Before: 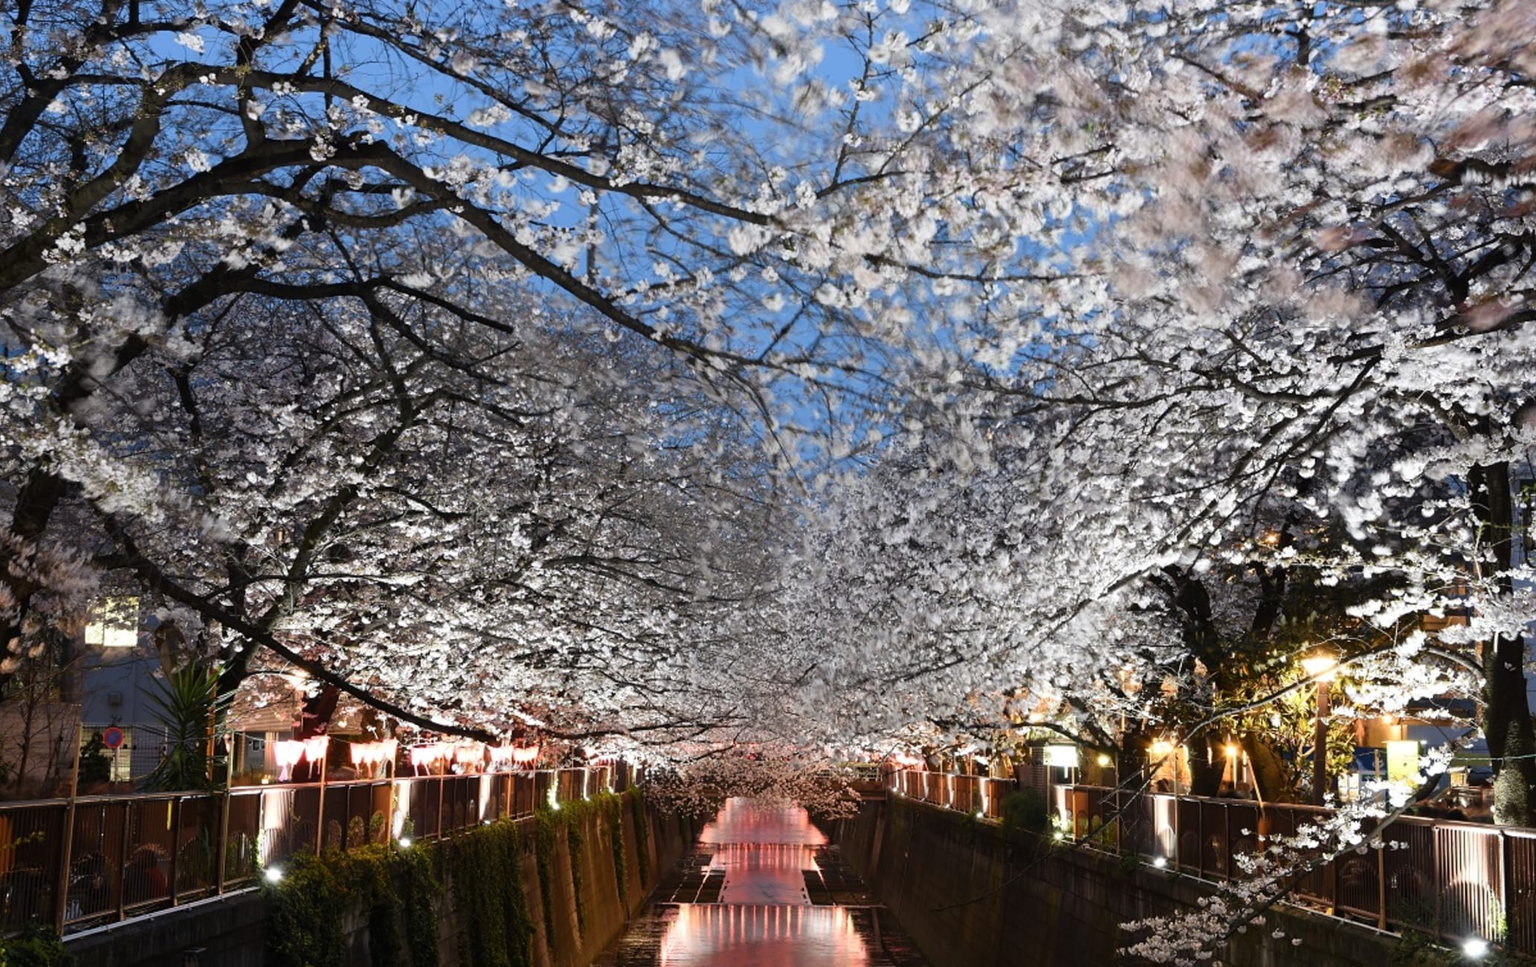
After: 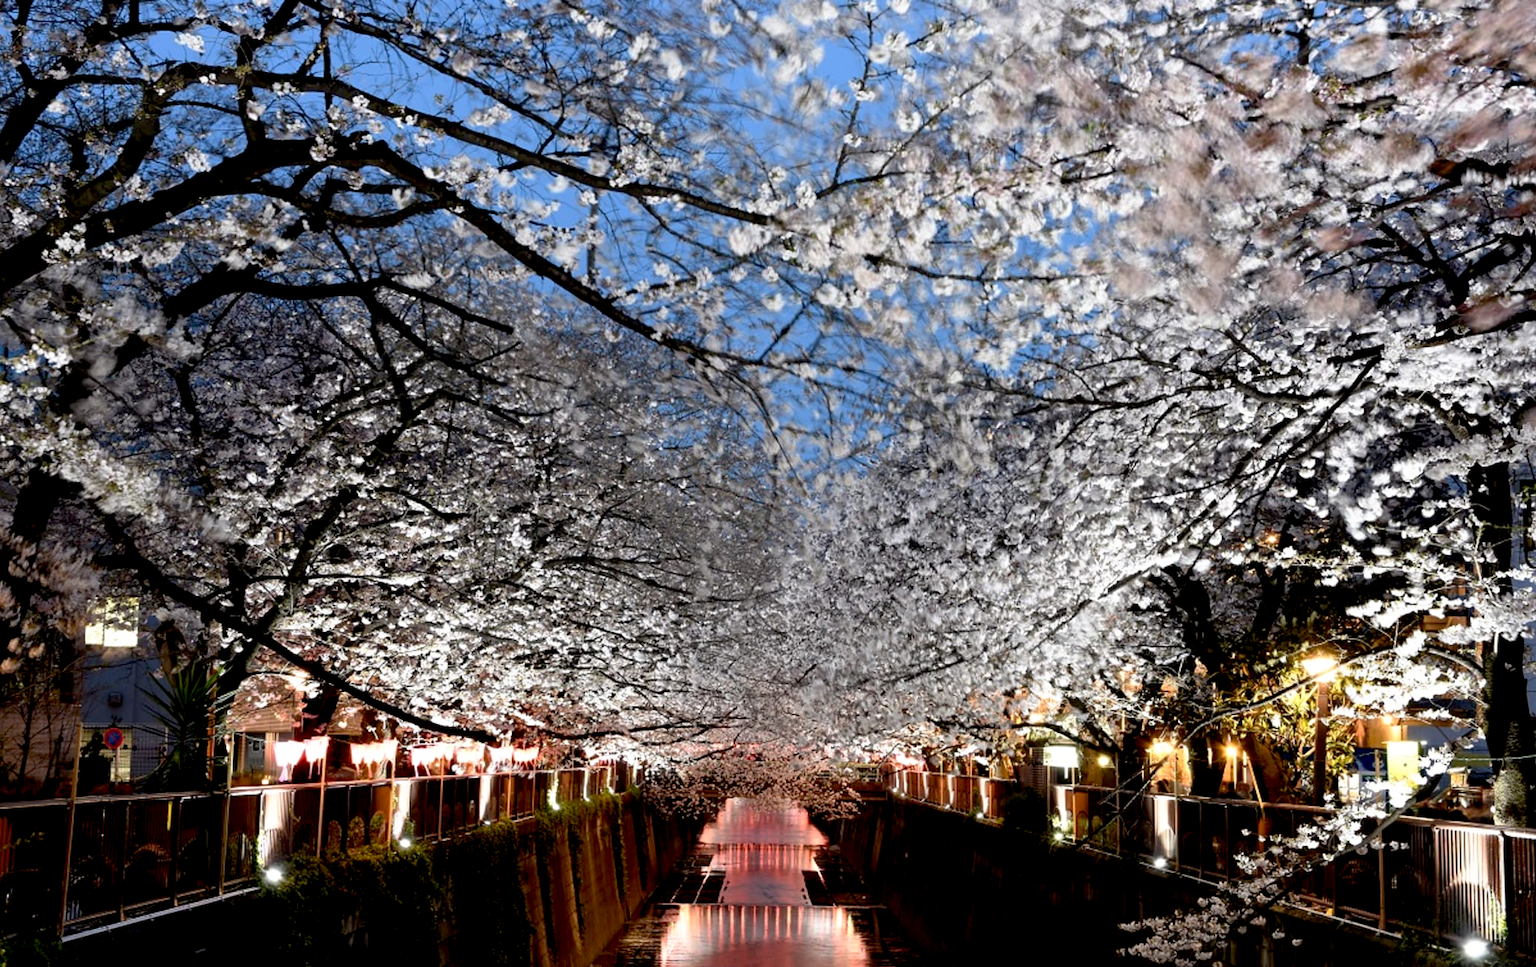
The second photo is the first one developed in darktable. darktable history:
base curve: curves: ch0 [(0.017, 0) (0.425, 0.441) (0.844, 0.933) (1, 1)], preserve colors none
exposure: compensate highlight preservation false
